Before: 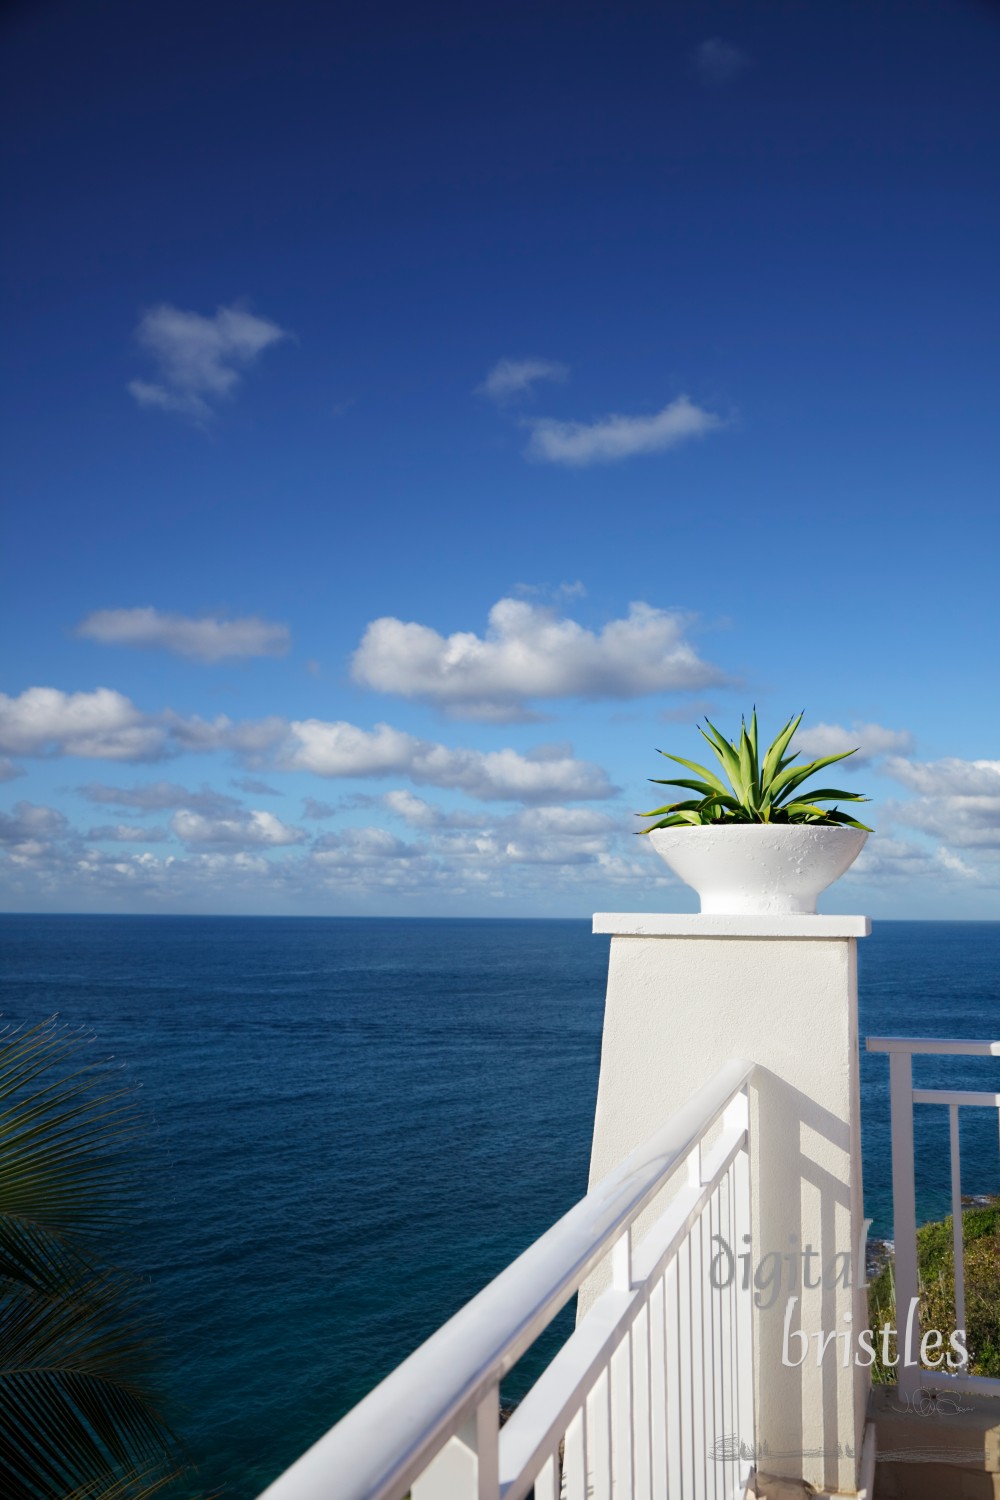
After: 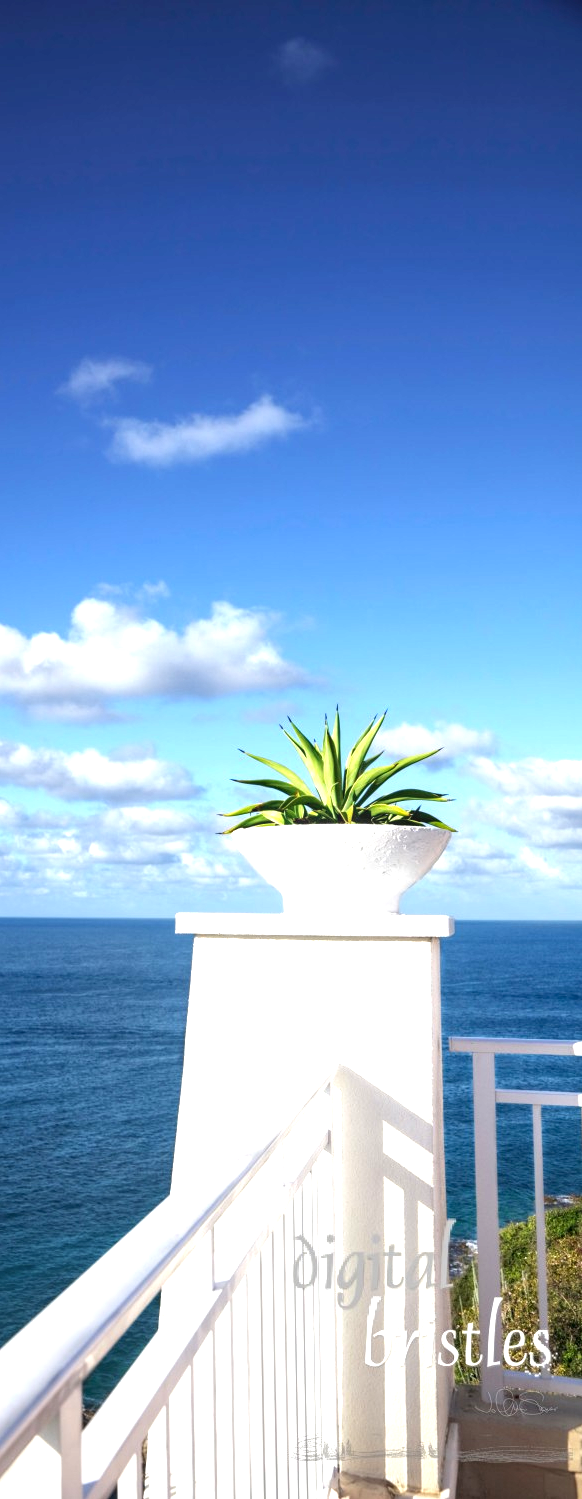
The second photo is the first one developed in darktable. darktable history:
local contrast: detail 130%
crop: left 41.726%
exposure: black level correction 0, exposure 1.001 EV, compensate highlight preservation false
